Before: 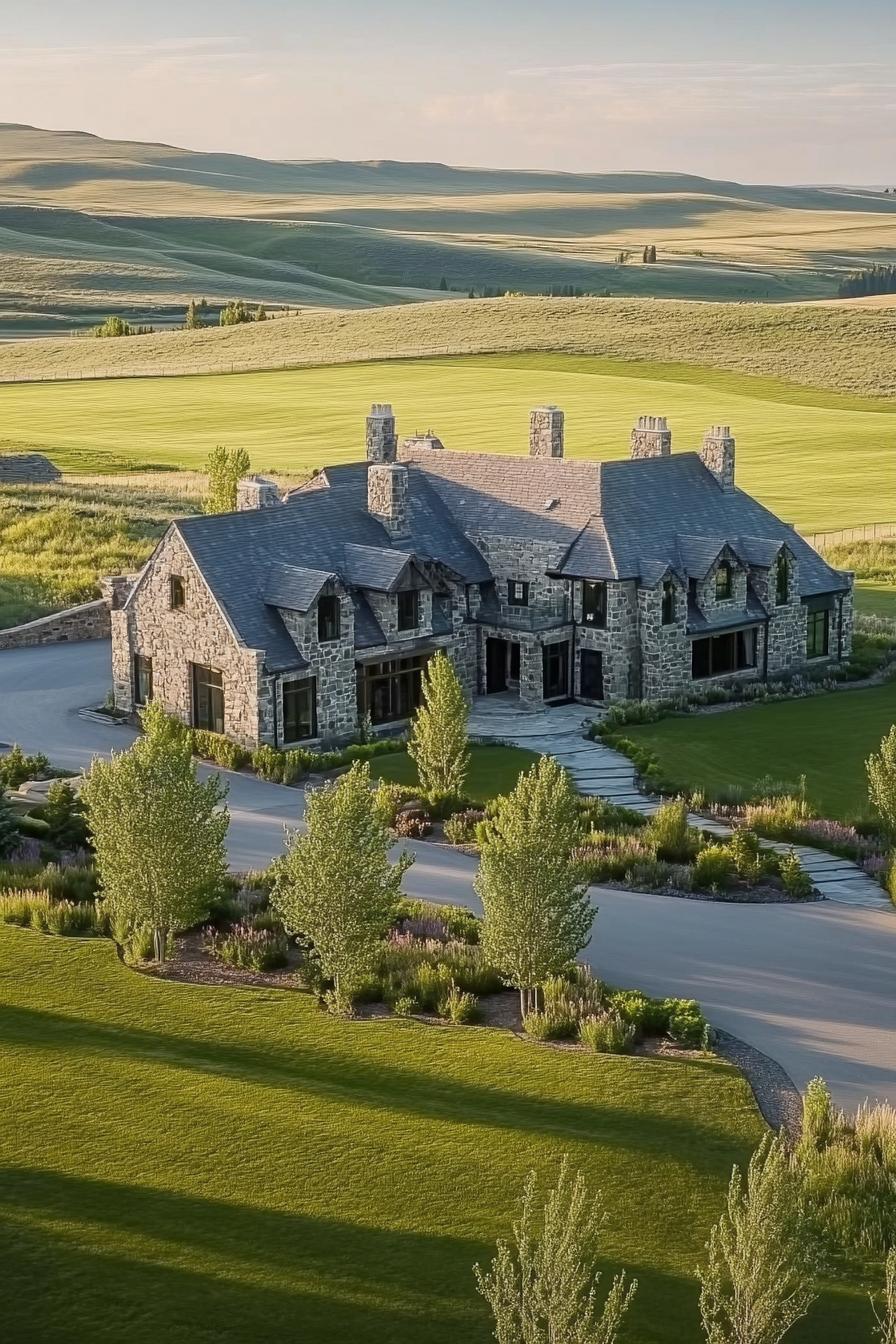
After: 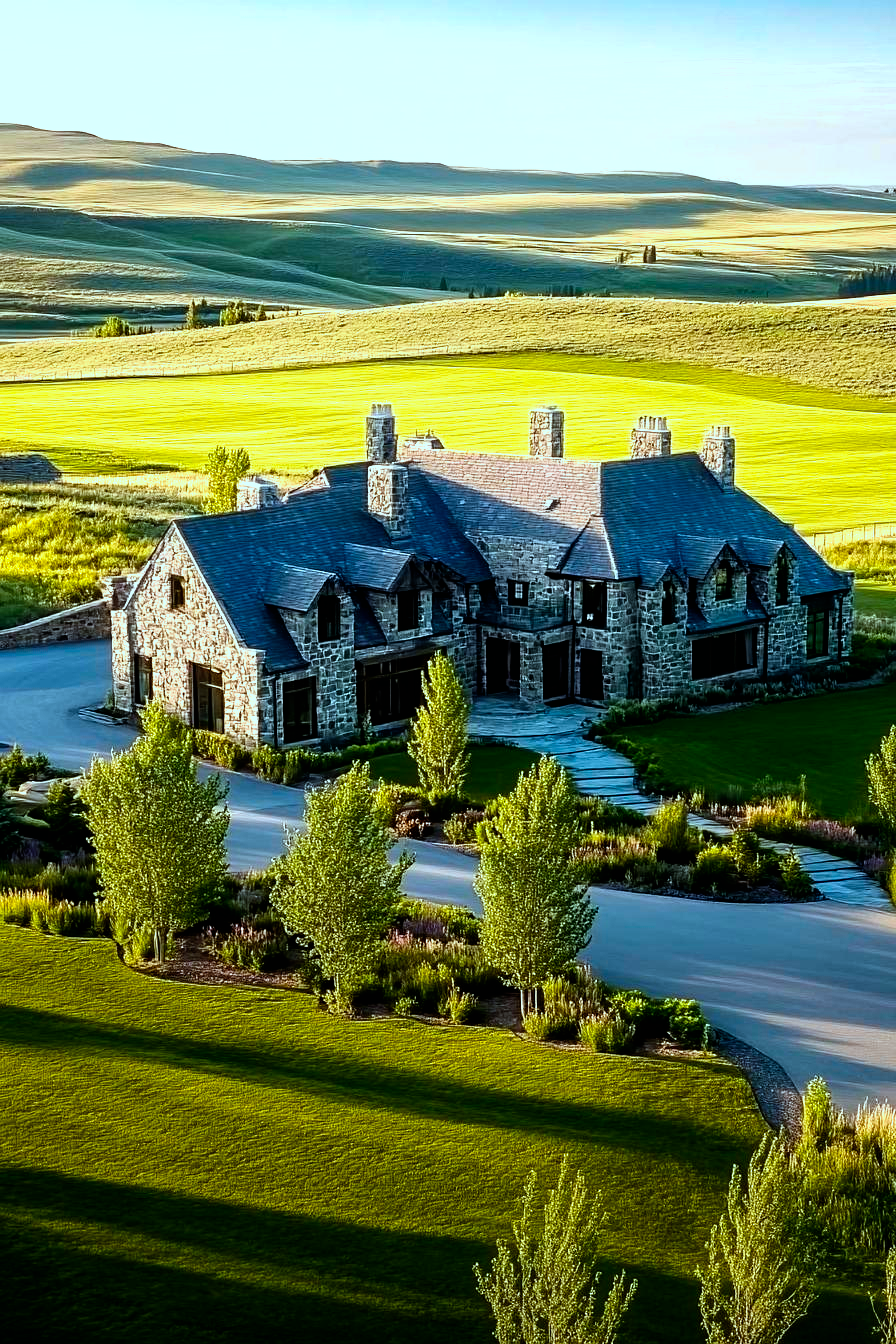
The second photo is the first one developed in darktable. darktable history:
filmic rgb: black relative exposure -8.2 EV, white relative exposure 2.2 EV, threshold 3 EV, hardness 7.11, latitude 85.74%, contrast 1.696, highlights saturation mix -4%, shadows ↔ highlights balance -2.69%, preserve chrominance no, color science v5 (2021), contrast in shadows safe, contrast in highlights safe, enable highlight reconstruction true
color balance rgb: perceptual saturation grading › global saturation 20%, global vibrance 20%
color correction: highlights a* -11.71, highlights b* -15.58
